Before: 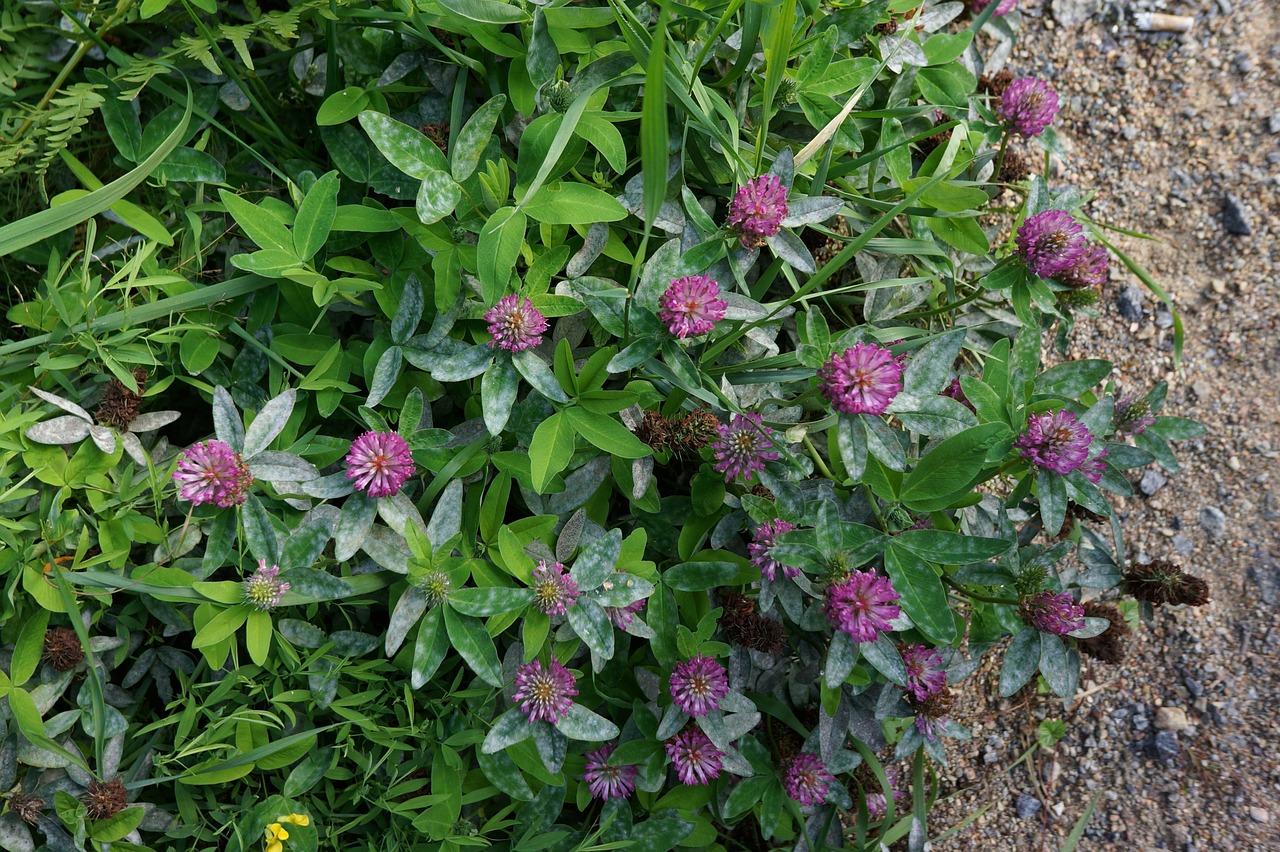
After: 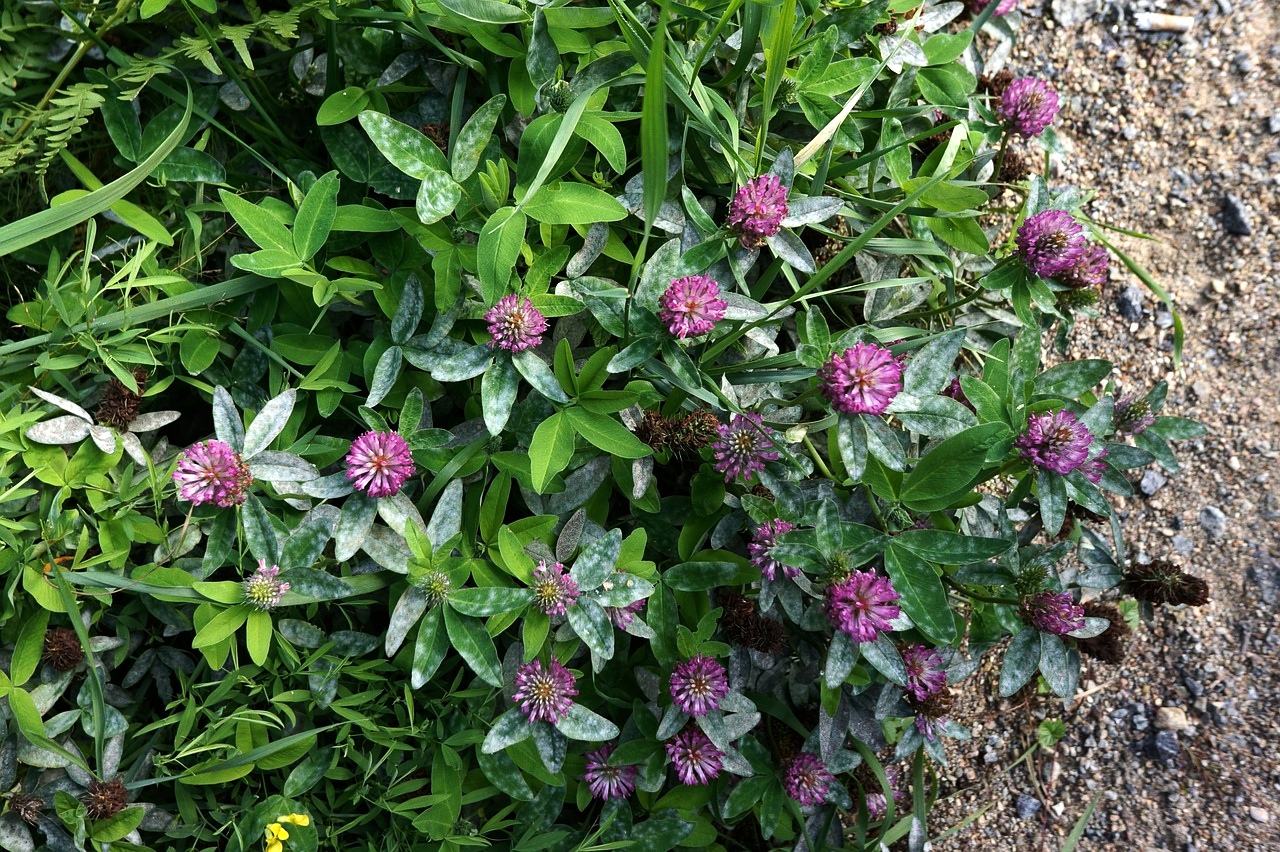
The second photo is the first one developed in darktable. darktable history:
tone equalizer: -8 EV -0.731 EV, -7 EV -0.72 EV, -6 EV -0.598 EV, -5 EV -0.377 EV, -3 EV 0.365 EV, -2 EV 0.6 EV, -1 EV 0.682 EV, +0 EV 0.759 EV, edges refinement/feathering 500, mask exposure compensation -1.57 EV, preserve details no
